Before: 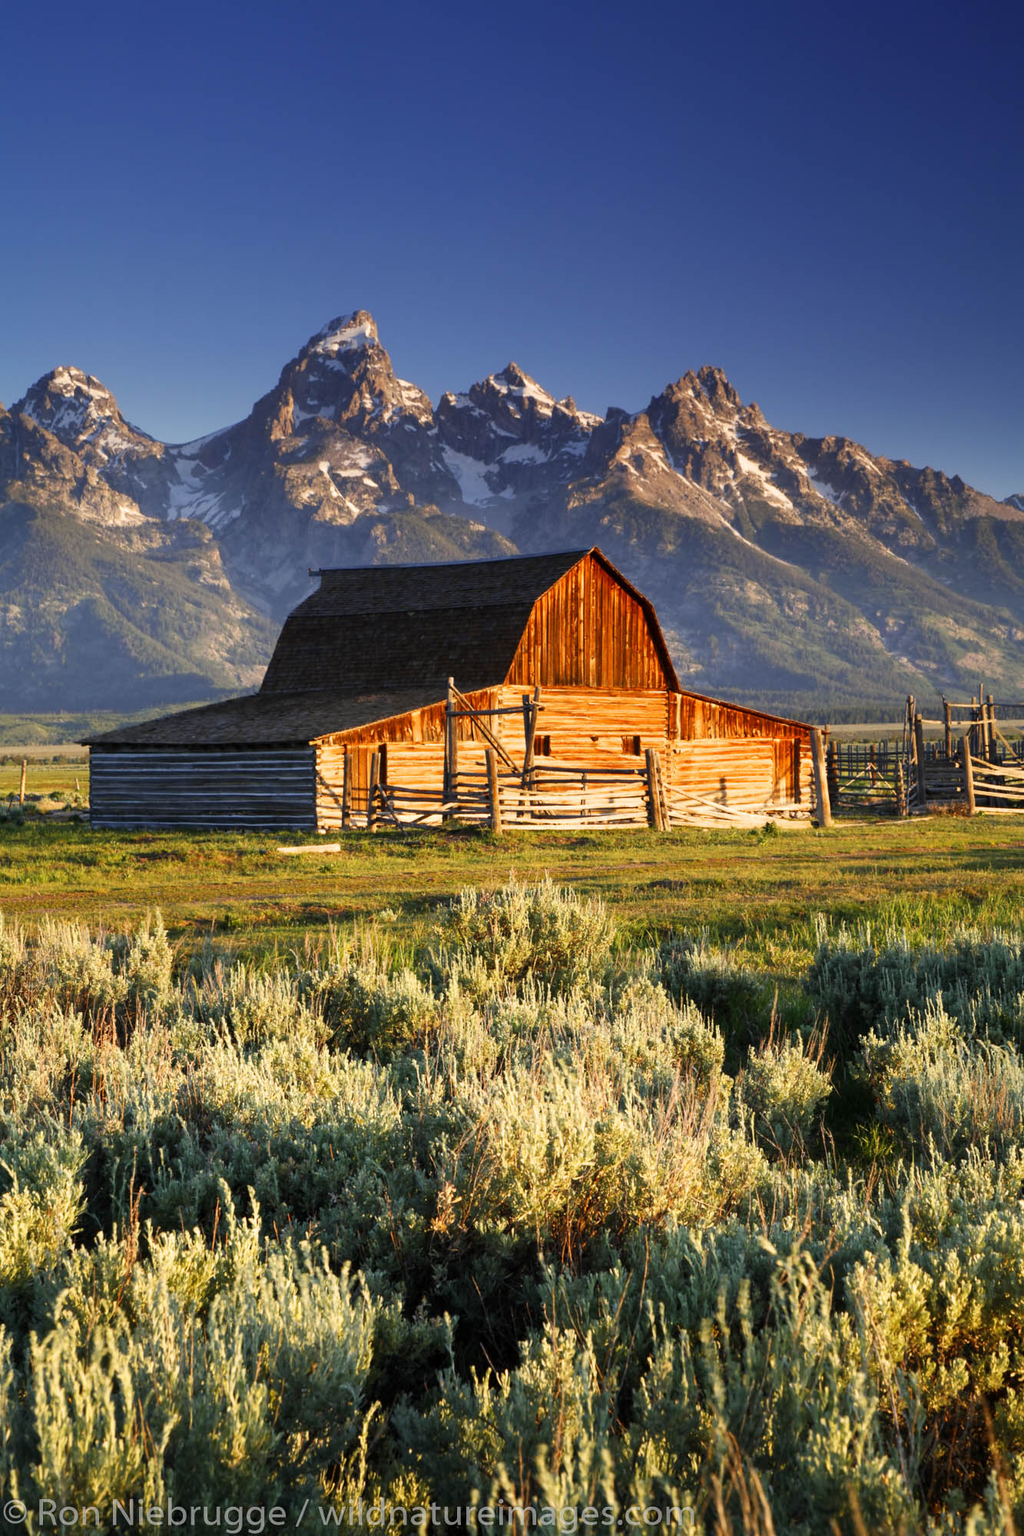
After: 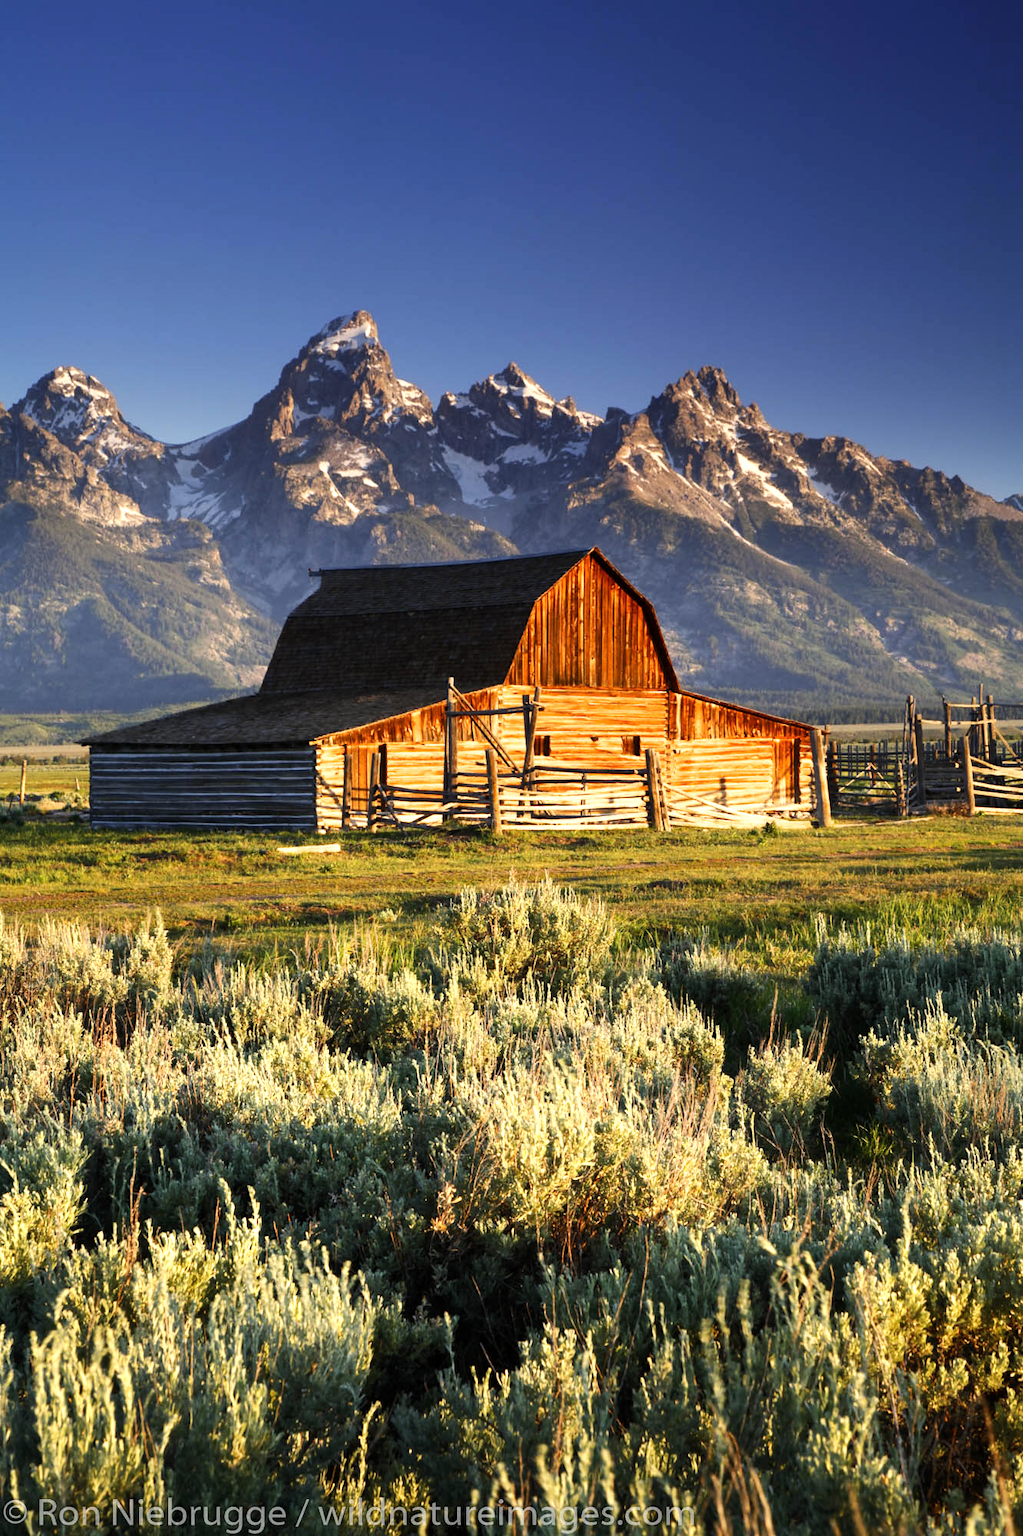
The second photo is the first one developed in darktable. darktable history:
tone equalizer: -8 EV -0.428 EV, -7 EV -0.362 EV, -6 EV -0.339 EV, -5 EV -0.246 EV, -3 EV 0.205 EV, -2 EV 0.305 EV, -1 EV 0.385 EV, +0 EV 0.39 EV, edges refinement/feathering 500, mask exposure compensation -1.57 EV, preserve details no
